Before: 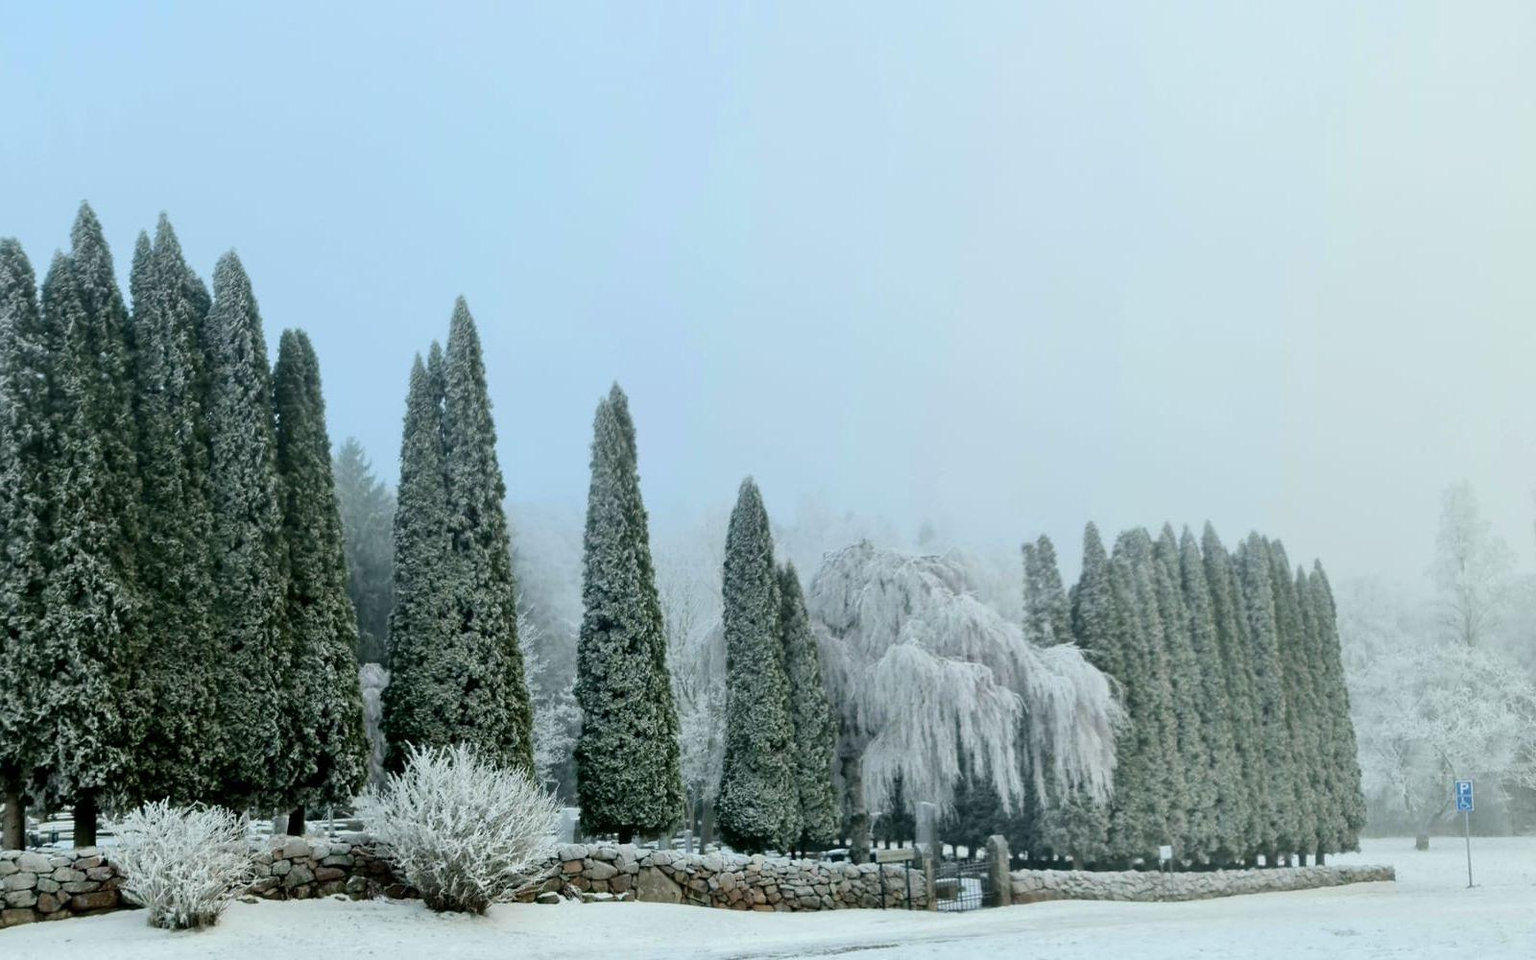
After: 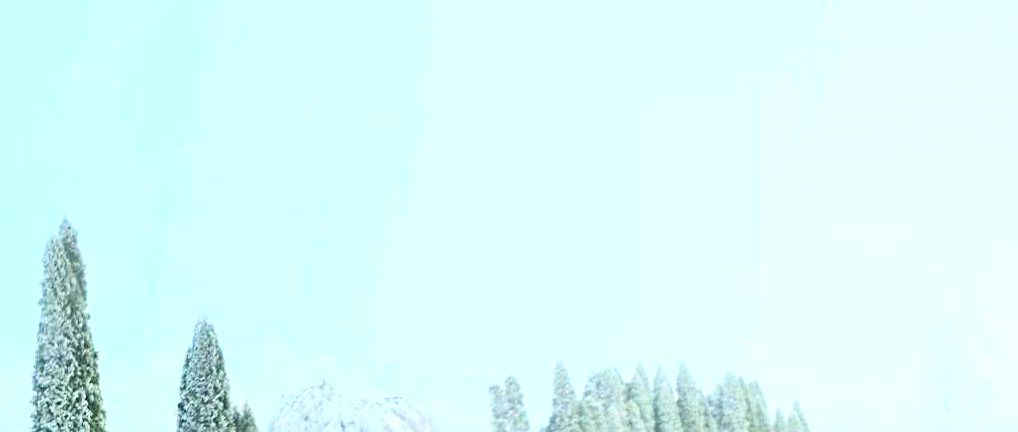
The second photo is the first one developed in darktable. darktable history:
sharpen: on, module defaults
crop: left 36.005%, top 18.293%, right 0.31%, bottom 38.444%
contrast brightness saturation: contrast 0.24, brightness 0.26, saturation 0.39
tone equalizer: on, module defaults
graduated density: on, module defaults
exposure: black level correction -0.005, exposure 1 EV, compensate highlight preservation false
